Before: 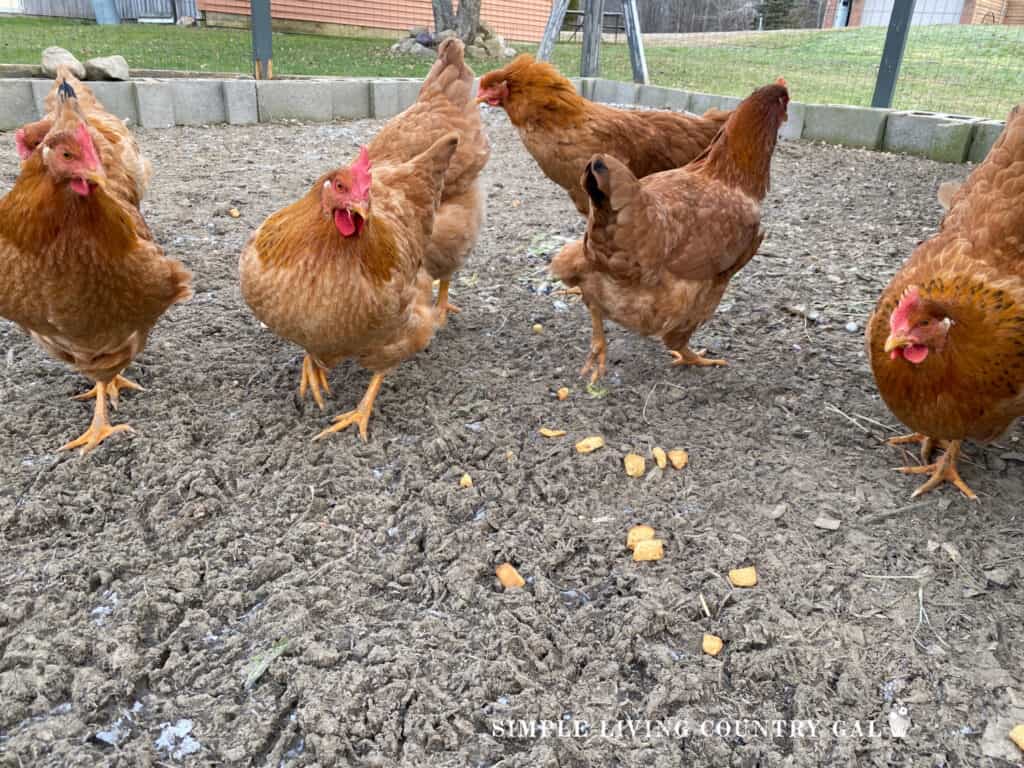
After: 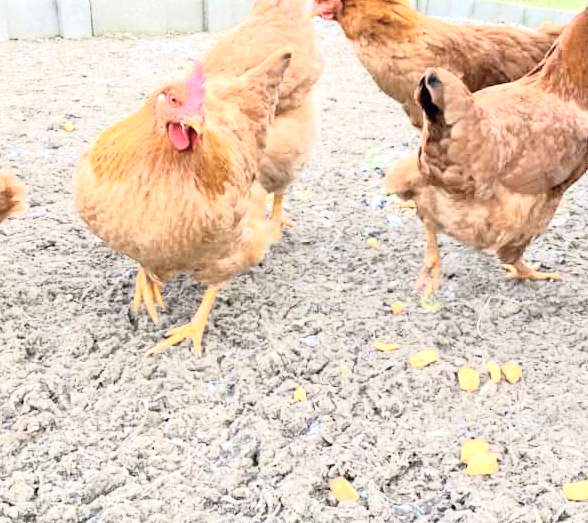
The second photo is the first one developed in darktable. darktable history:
tone curve: curves: ch0 [(0, 0) (0.003, 0.003) (0.011, 0.012) (0.025, 0.028) (0.044, 0.049) (0.069, 0.091) (0.1, 0.144) (0.136, 0.21) (0.177, 0.277) (0.224, 0.352) (0.277, 0.433) (0.335, 0.523) (0.399, 0.613) (0.468, 0.702) (0.543, 0.79) (0.623, 0.867) (0.709, 0.916) (0.801, 0.946) (0.898, 0.972) (1, 1)], color space Lab, independent channels, preserve colors none
crop: left 16.24%, top 11.27%, right 26.246%, bottom 20.602%
exposure: exposure 0.602 EV, compensate exposure bias true, compensate highlight preservation false
